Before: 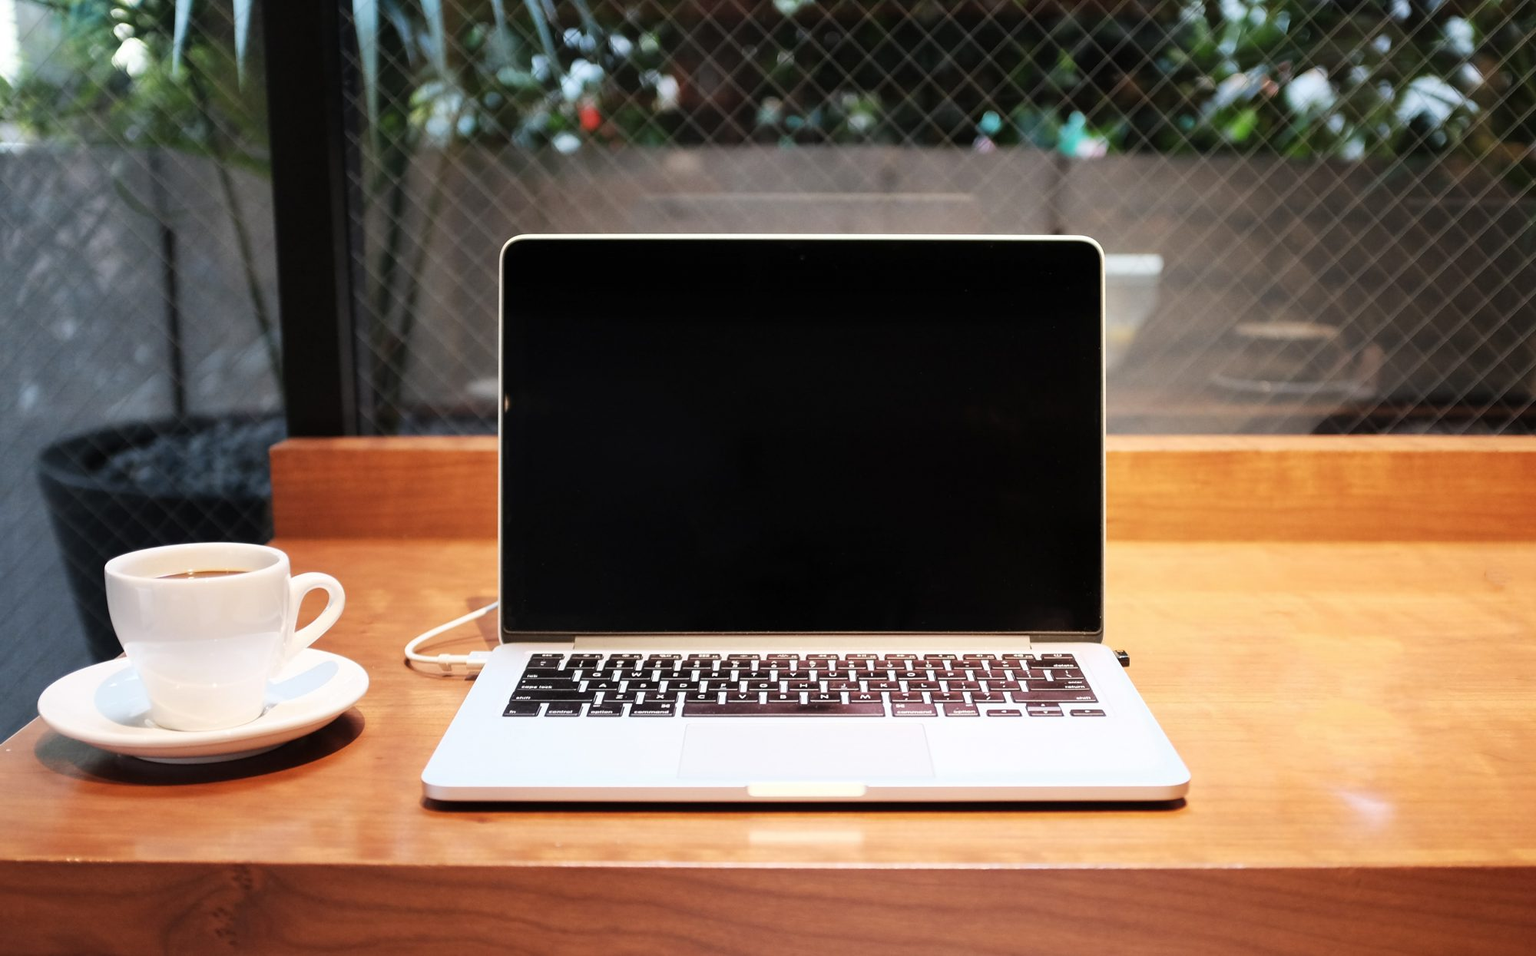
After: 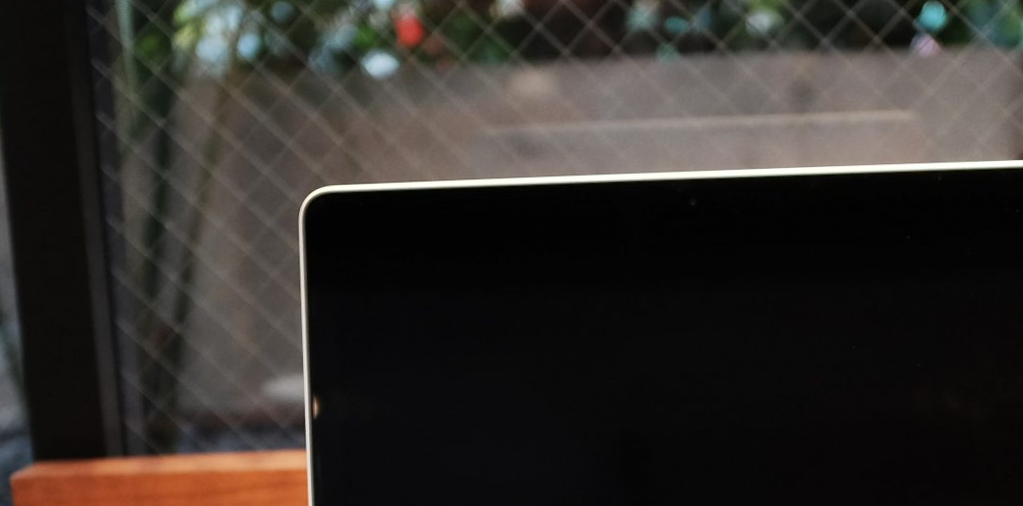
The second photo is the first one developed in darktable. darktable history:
crop: left 15.306%, top 9.065%, right 30.789%, bottom 48.638%
rotate and perspective: rotation -2.12°, lens shift (vertical) 0.009, lens shift (horizontal) -0.008, automatic cropping original format, crop left 0.036, crop right 0.964, crop top 0.05, crop bottom 0.959
